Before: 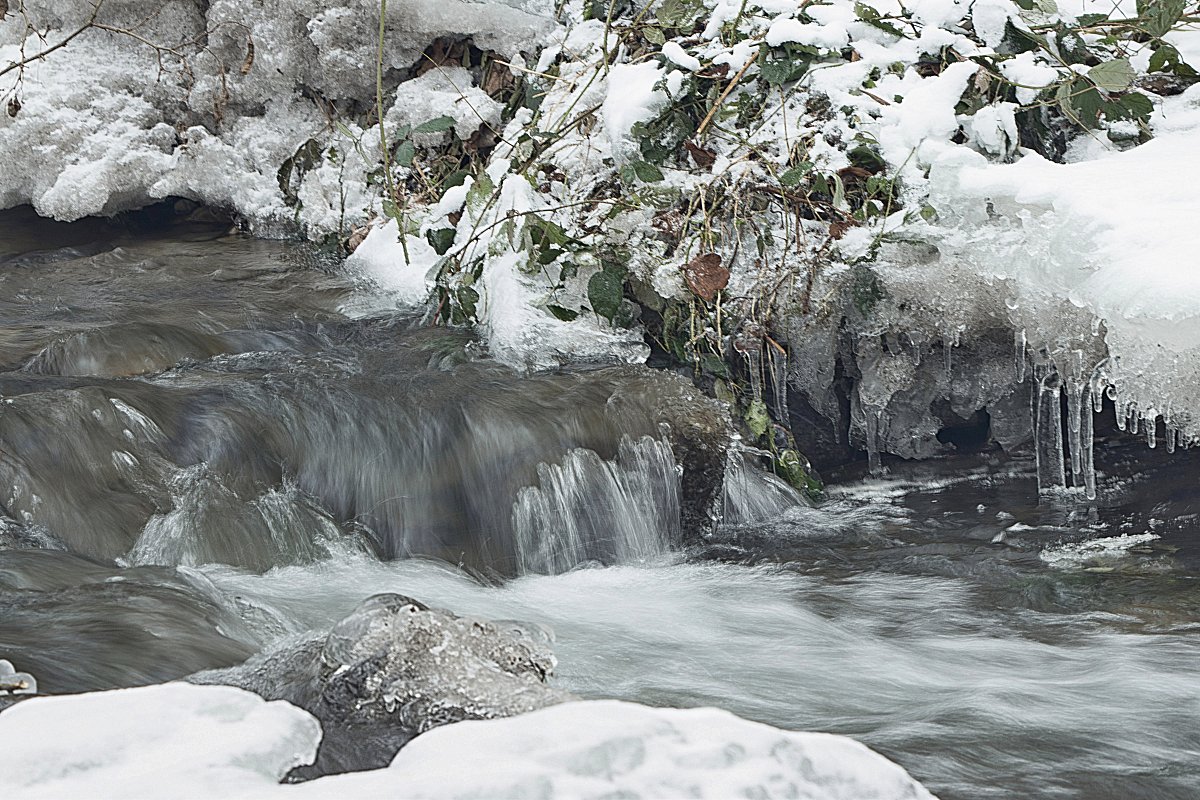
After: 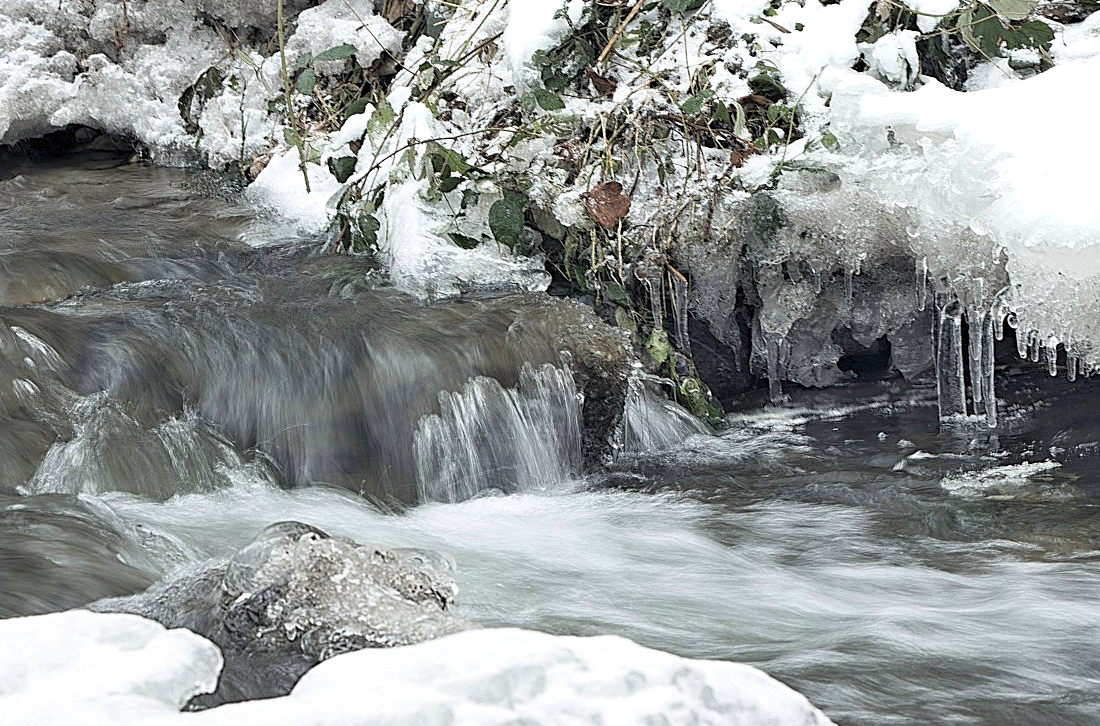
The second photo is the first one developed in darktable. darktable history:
crop and rotate: left 8.262%, top 9.226%
rgb levels: levels [[0.01, 0.419, 0.839], [0, 0.5, 1], [0, 0.5, 1]]
